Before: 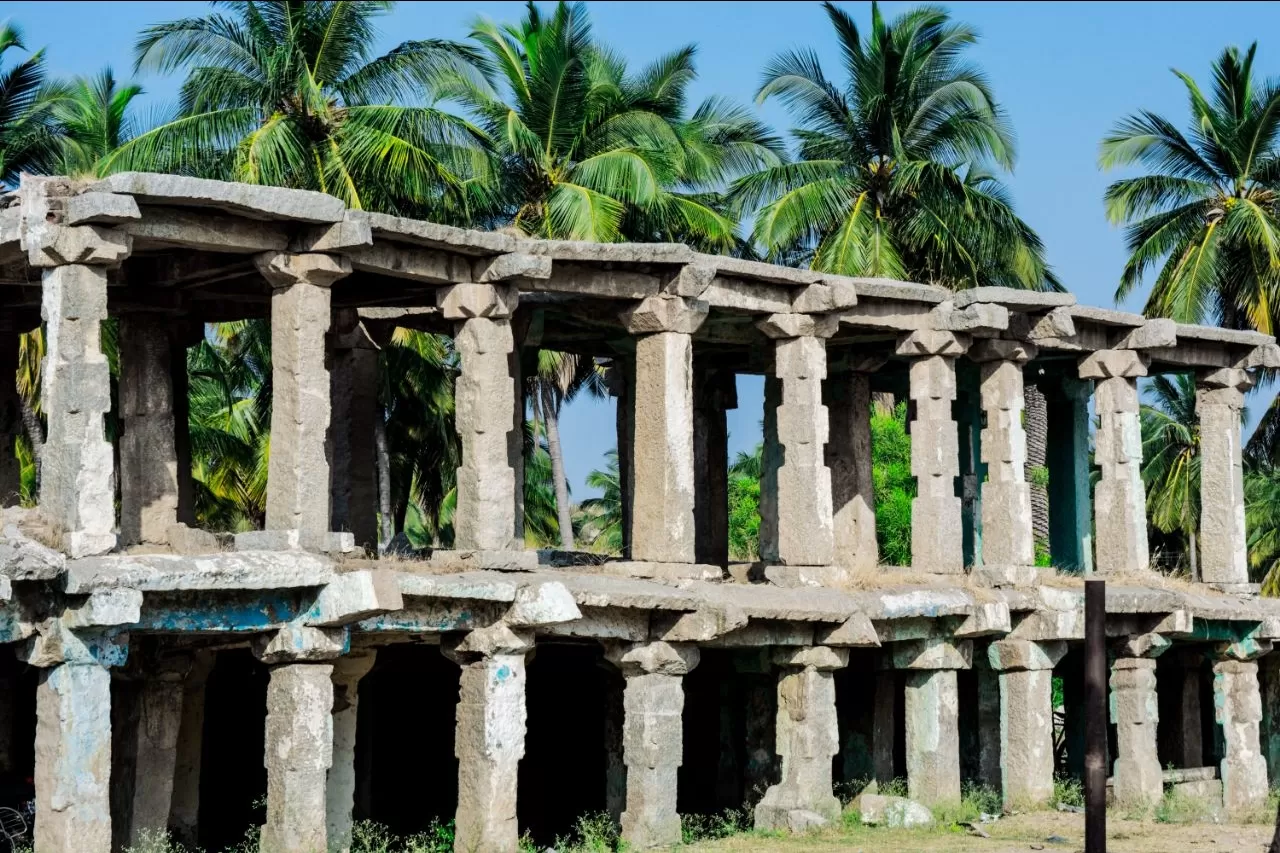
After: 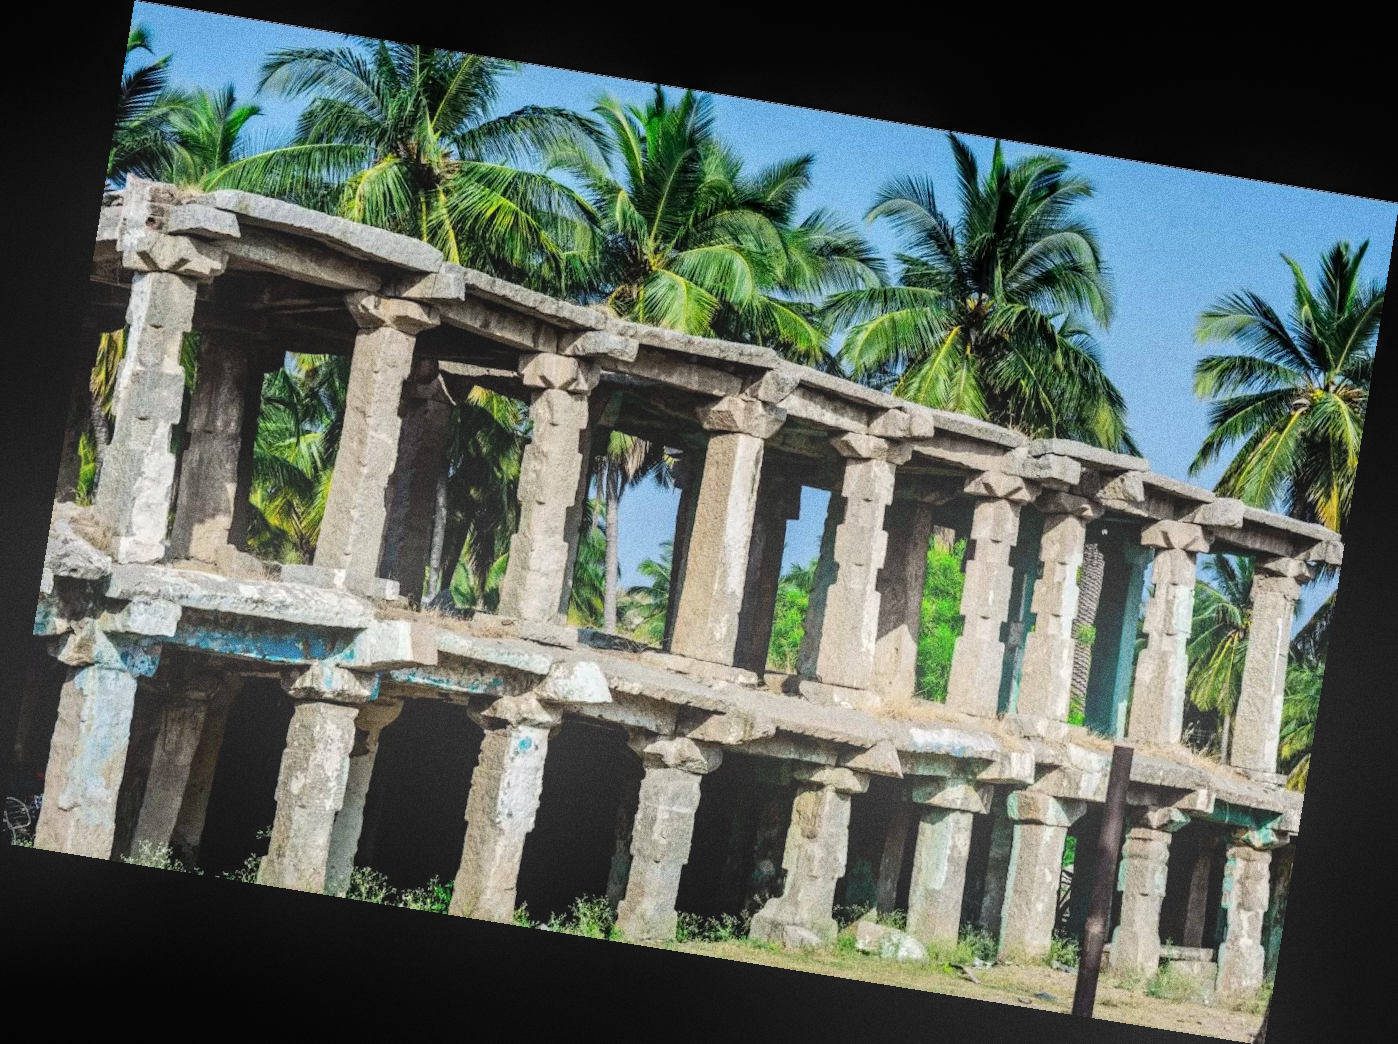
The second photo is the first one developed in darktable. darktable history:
local contrast: on, module defaults
grain: coarseness 9.61 ISO, strength 35.62%
rotate and perspective: rotation 9.12°, automatic cropping off
bloom: on, module defaults
